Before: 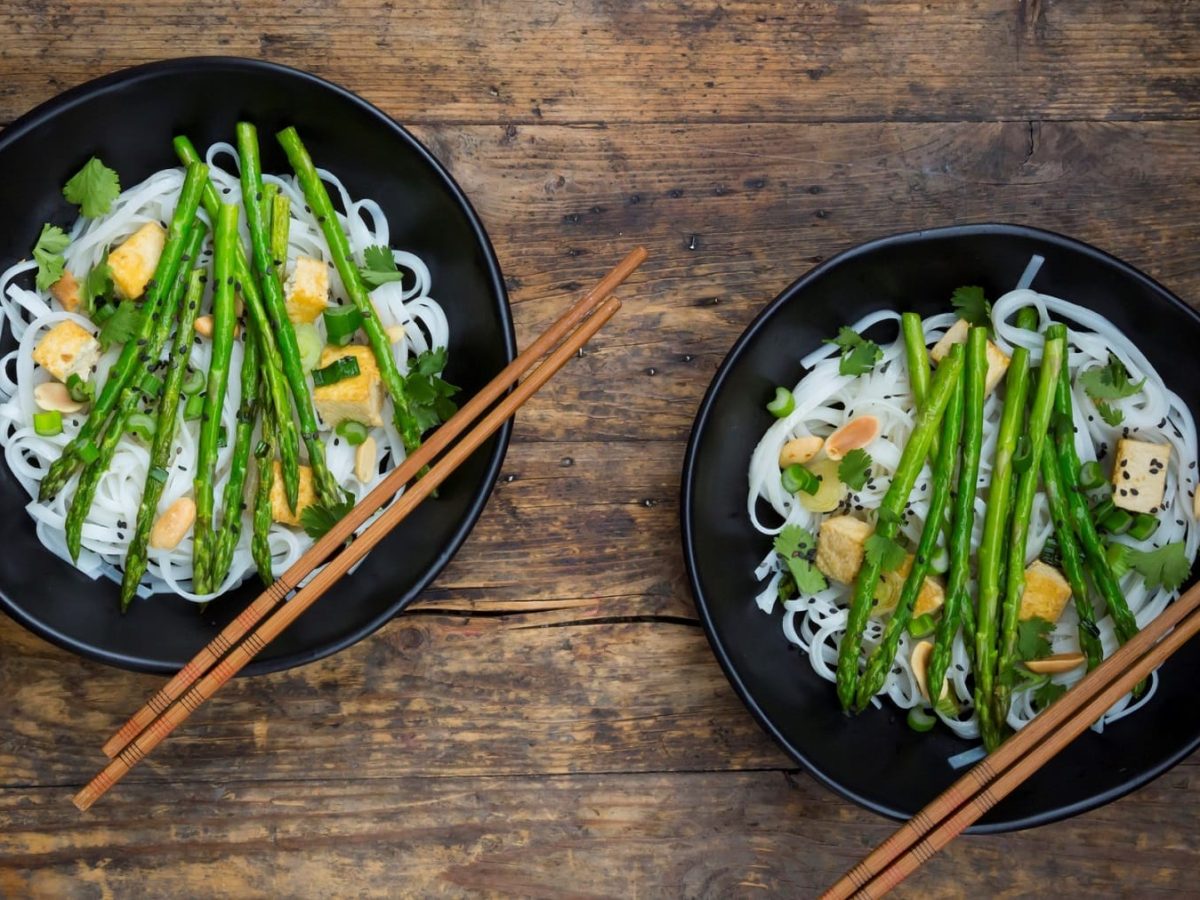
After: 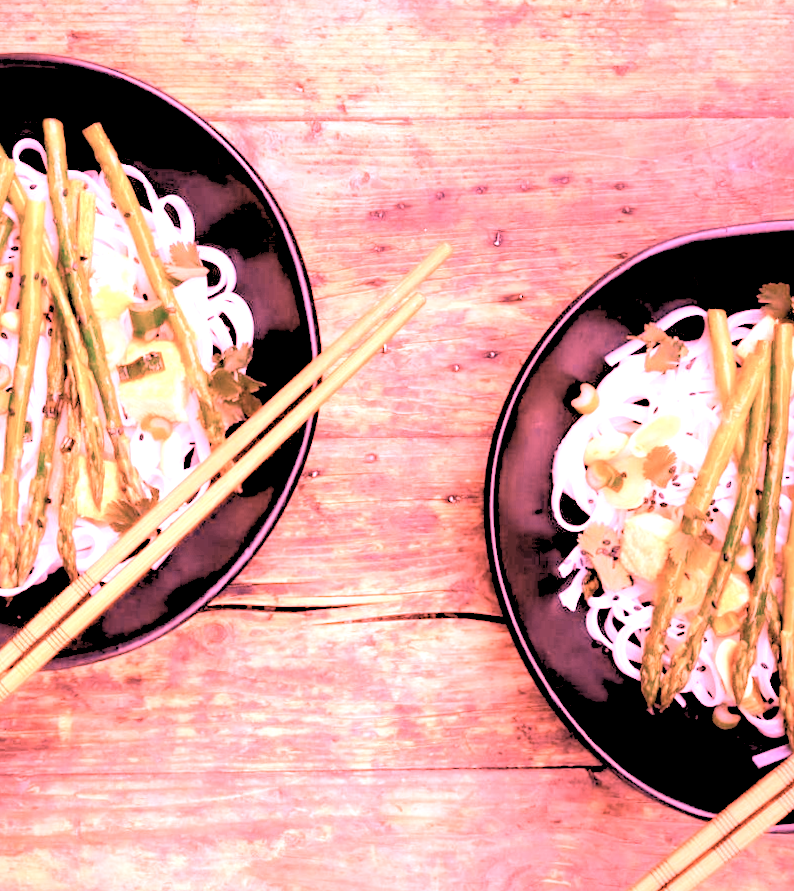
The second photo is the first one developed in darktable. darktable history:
rgb levels: levels [[0.027, 0.429, 0.996], [0, 0.5, 1], [0, 0.5, 1]]
rotate and perspective: rotation 0.192°, lens shift (horizontal) -0.015, crop left 0.005, crop right 0.996, crop top 0.006, crop bottom 0.99
contrast brightness saturation: contrast 0.1, saturation -0.36
crop and rotate: left 15.754%, right 17.579%
white balance: red 4.26, blue 1.802
